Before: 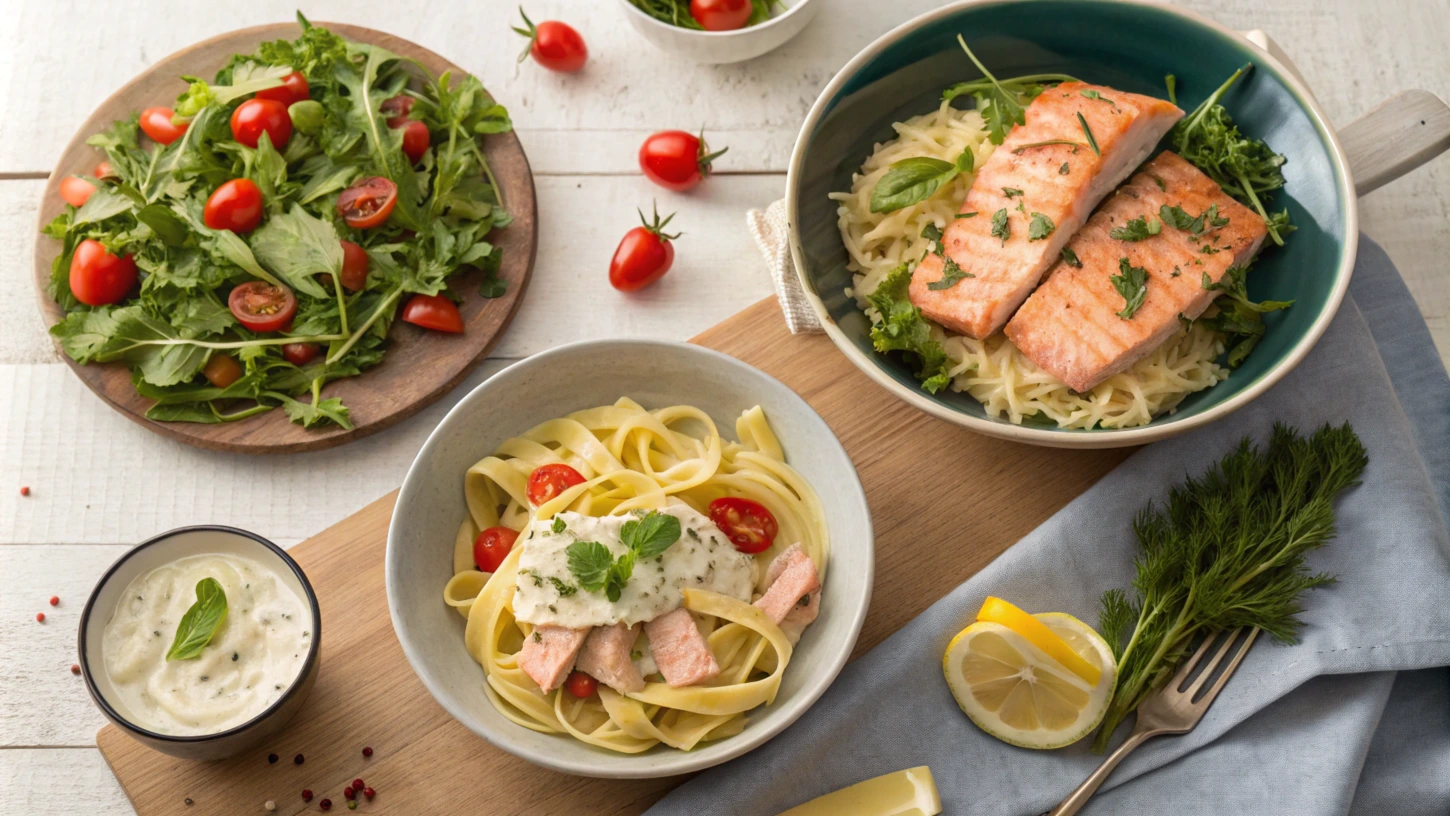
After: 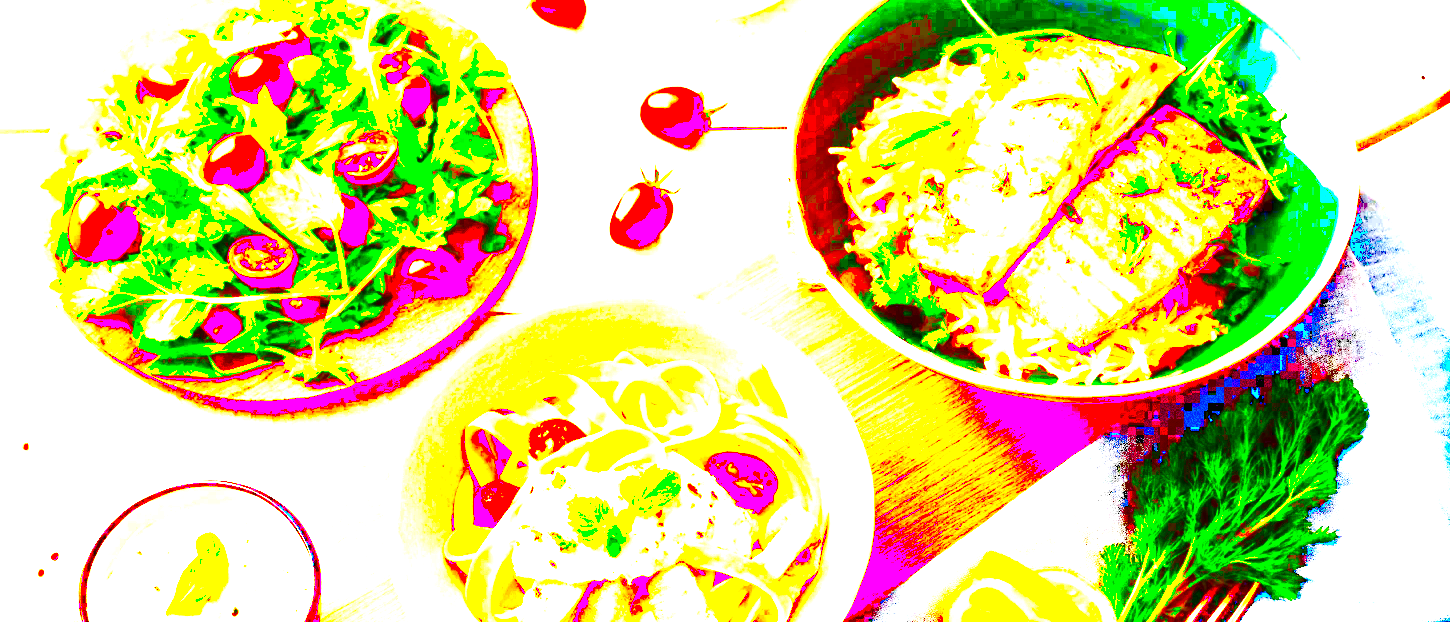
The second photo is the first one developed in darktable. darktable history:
exposure: black level correction 0.098, exposure 3.037 EV, compensate highlight preservation false
crop: top 5.588%, bottom 18.068%
tone curve: curves: ch0 [(0, 0.01) (0.097, 0.07) (0.204, 0.173) (0.447, 0.517) (0.539, 0.624) (0.733, 0.791) (0.879, 0.898) (1, 0.98)]; ch1 [(0, 0) (0.393, 0.415) (0.447, 0.448) (0.485, 0.494) (0.523, 0.509) (0.545, 0.541) (0.574, 0.561) (0.648, 0.674) (1, 1)]; ch2 [(0, 0) (0.369, 0.388) (0.449, 0.431) (0.499, 0.5) (0.521, 0.51) (0.53, 0.54) (0.564, 0.569) (0.674, 0.735) (1, 1)], color space Lab, independent channels, preserve colors none
color correction: highlights b* -0.054, saturation 0.792
